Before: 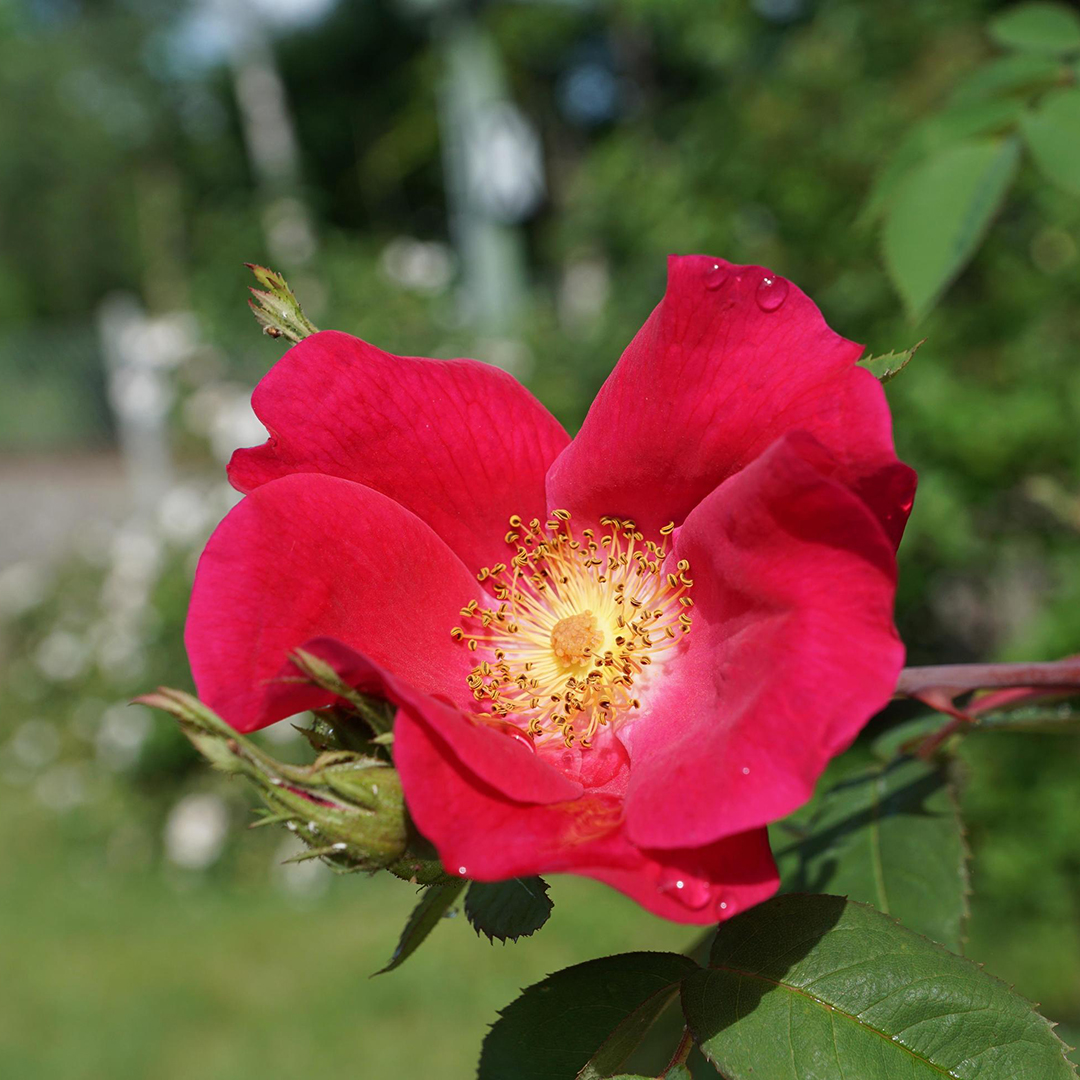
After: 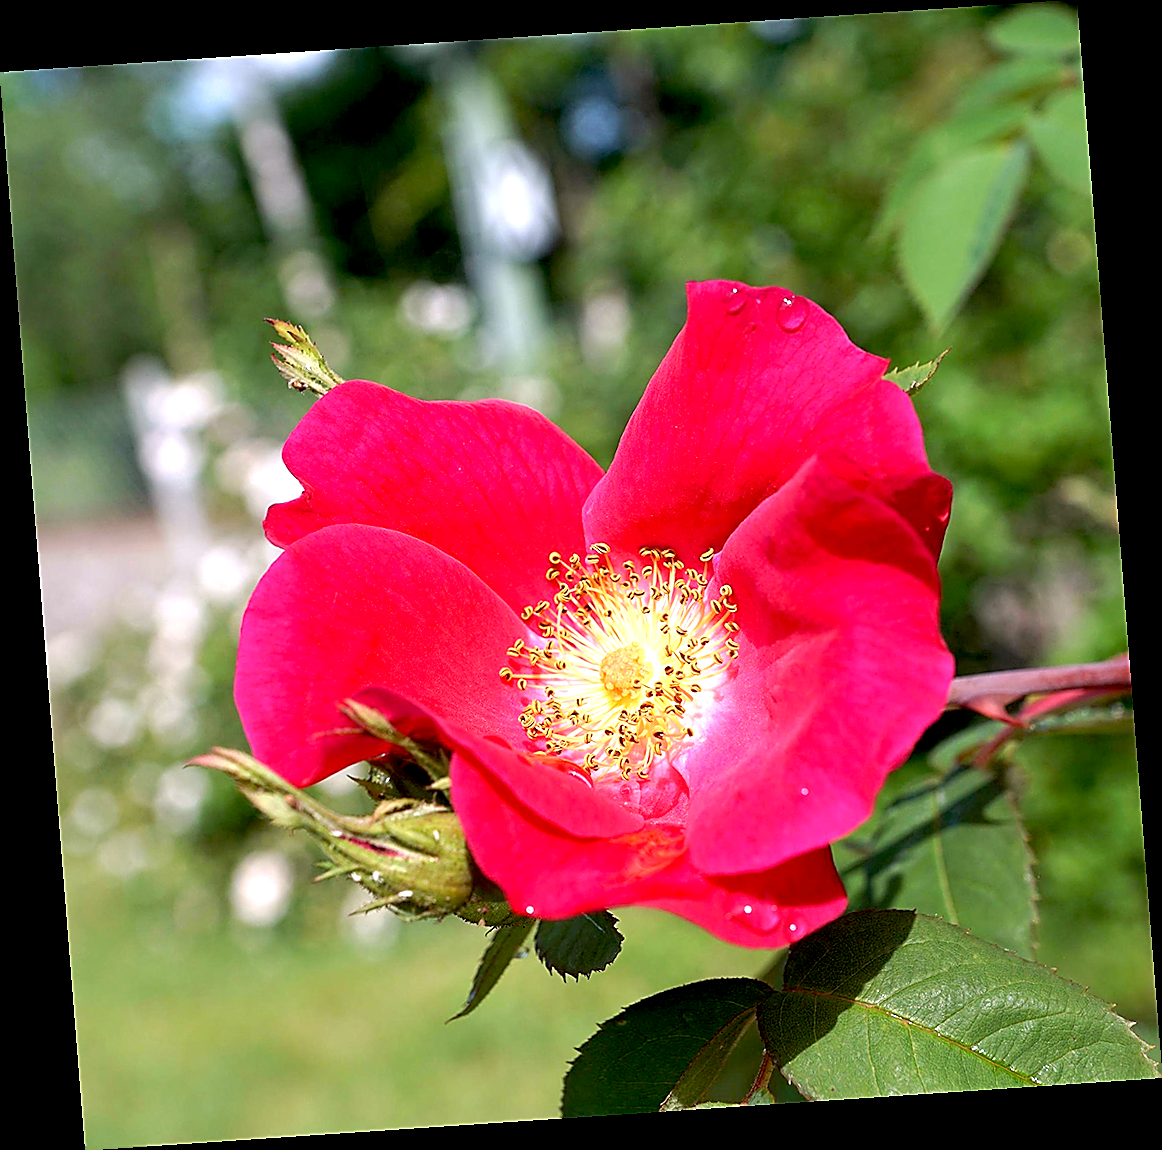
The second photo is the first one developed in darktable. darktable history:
rotate and perspective: rotation -4.2°, shear 0.006, automatic cropping off
white balance: red 1.05, blue 1.072
exposure: black level correction 0.008, exposure 0.979 EV, compensate highlight preservation false
sharpen: radius 1.4, amount 1.25, threshold 0.7
color correction: highlights a* -0.182, highlights b* -0.124
